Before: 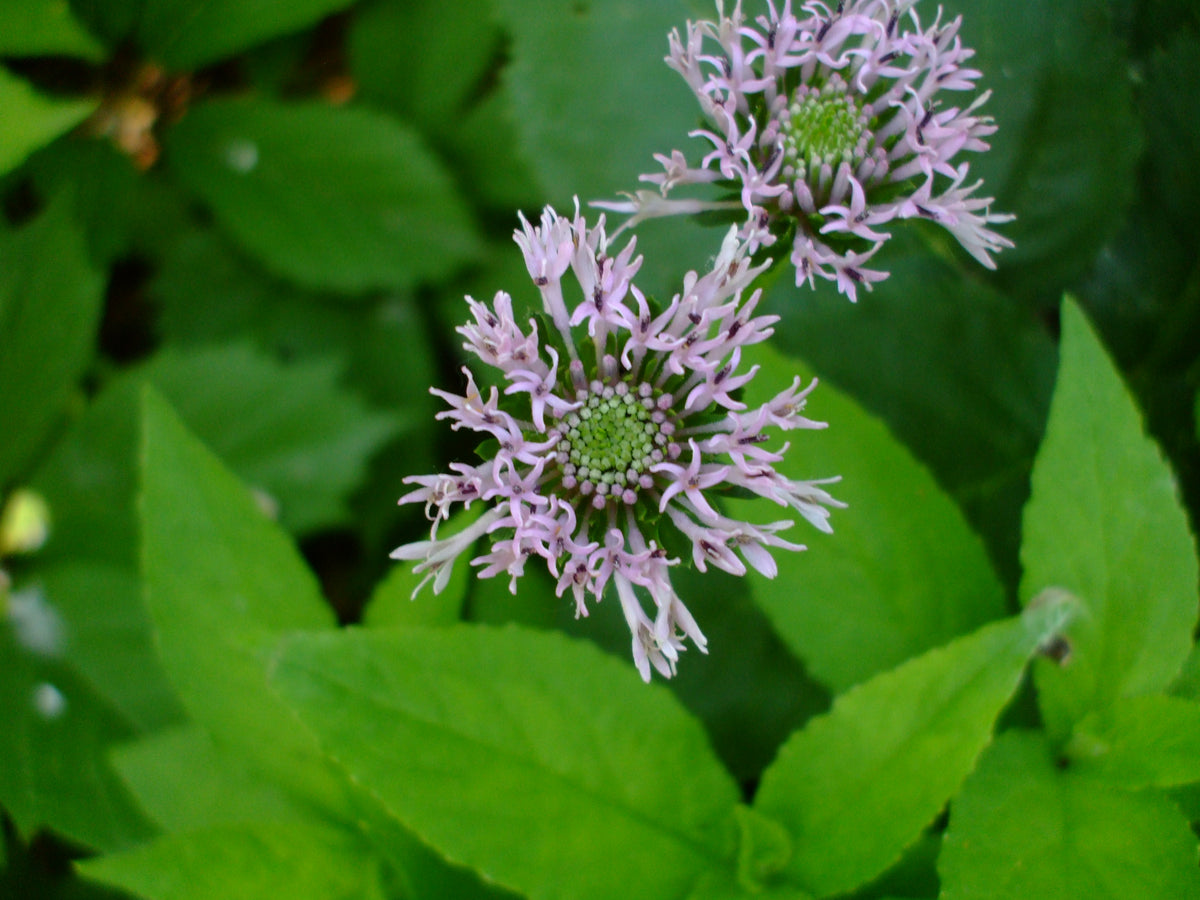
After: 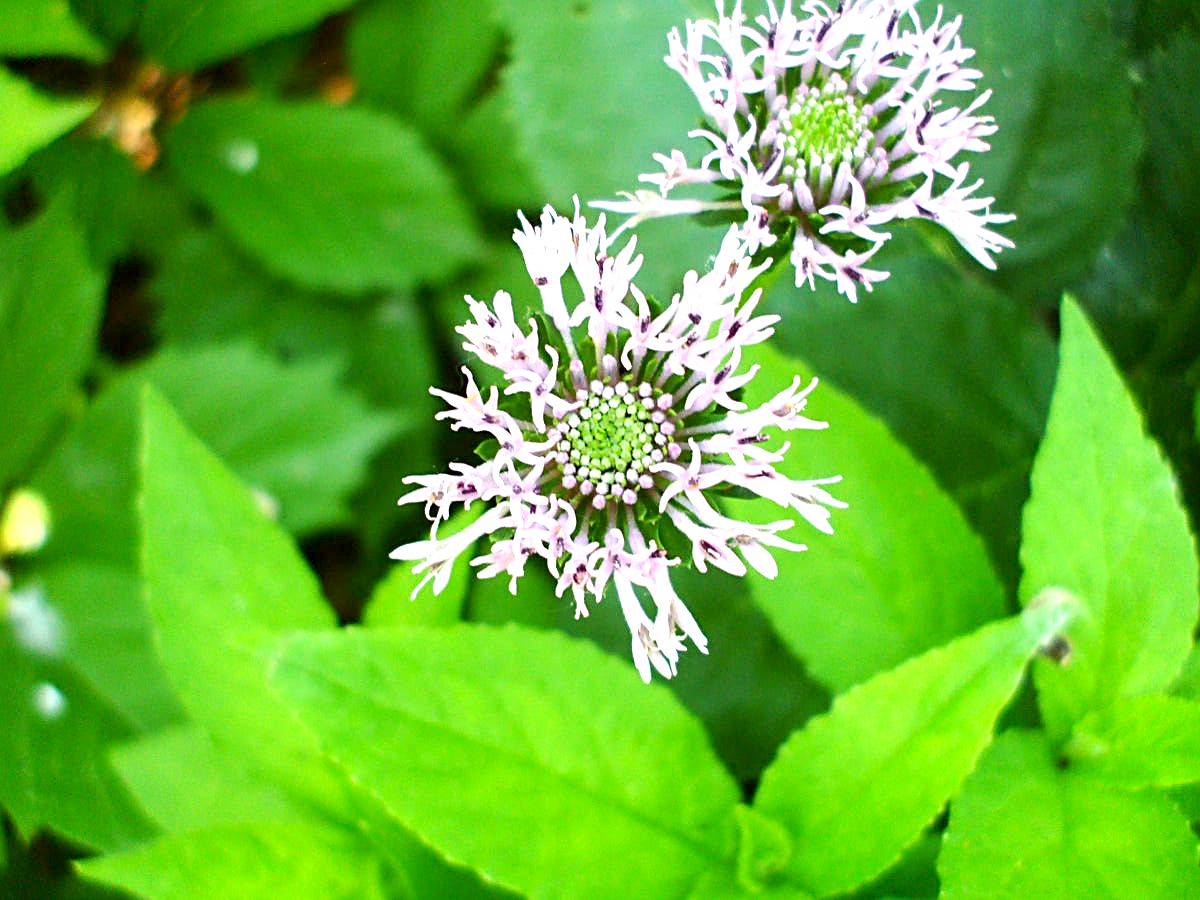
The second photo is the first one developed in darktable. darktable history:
exposure: black level correction 0.001, exposure 1.649 EV, compensate highlight preservation false
sharpen: radius 2.535, amount 0.625
